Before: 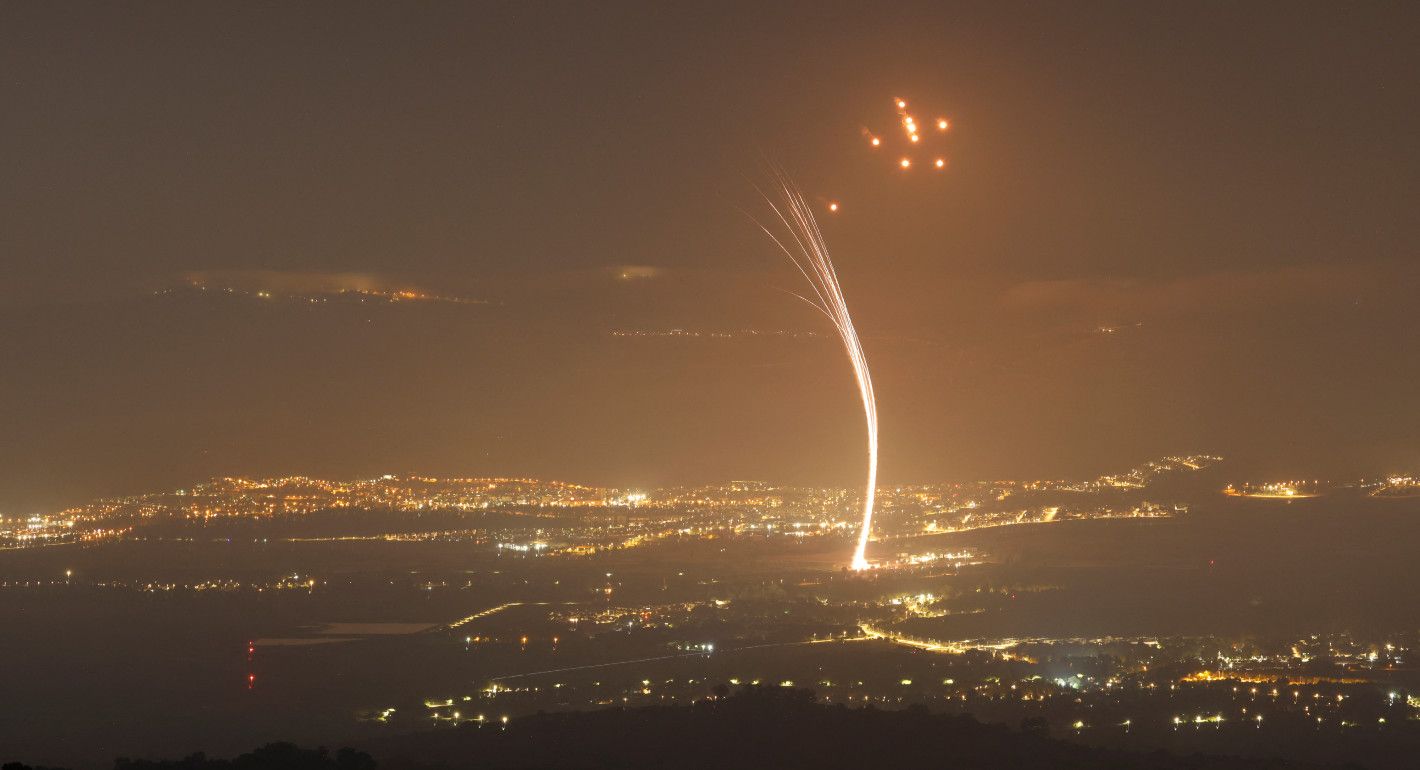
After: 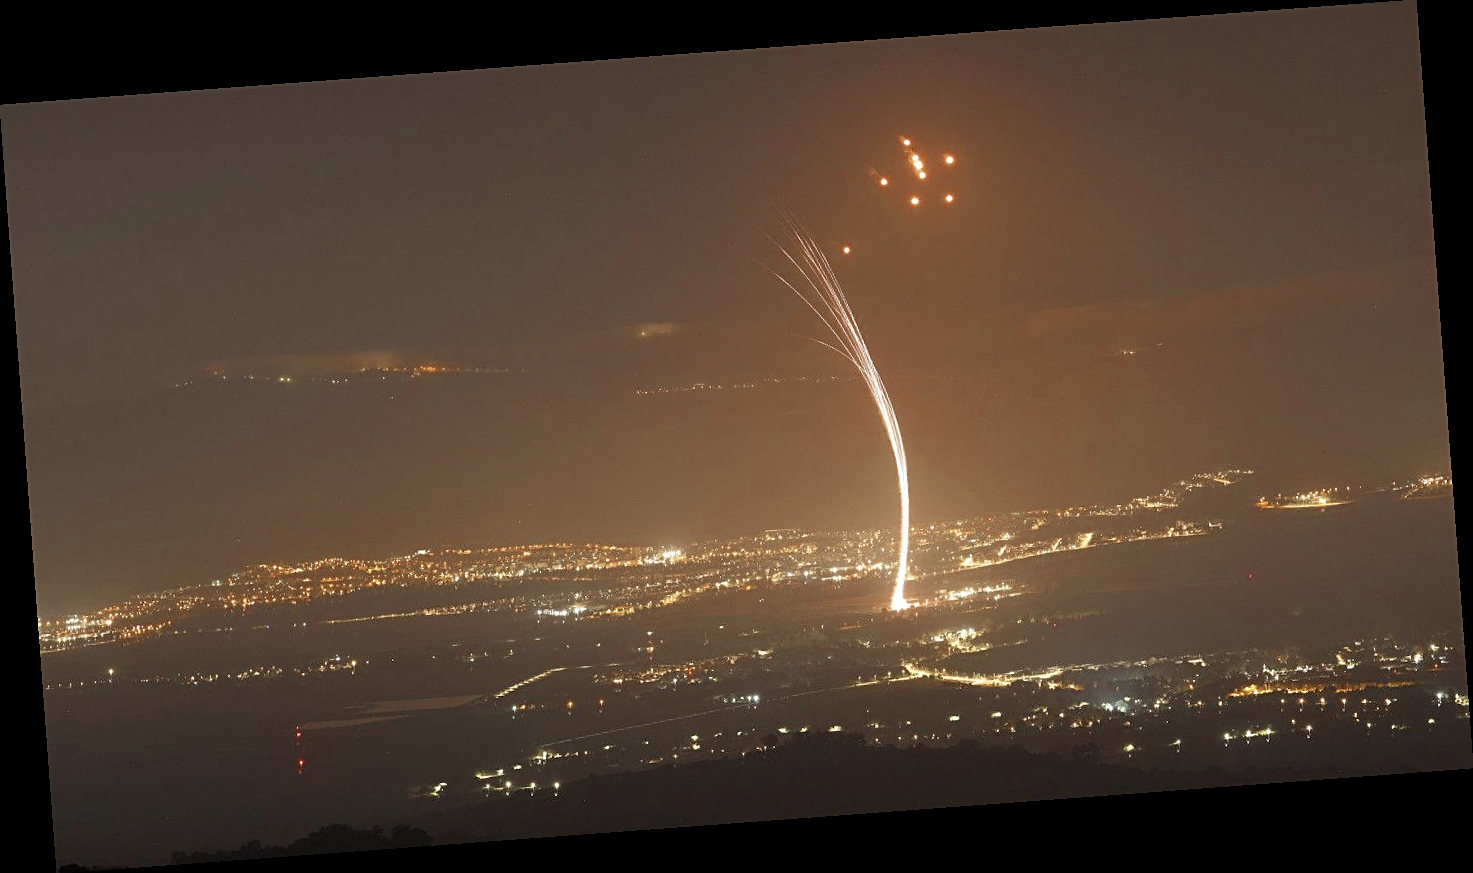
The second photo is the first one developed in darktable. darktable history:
color zones: curves: ch0 [(0, 0.5) (0.125, 0.4) (0.25, 0.5) (0.375, 0.4) (0.5, 0.4) (0.625, 0.35) (0.75, 0.35) (0.875, 0.5)]; ch1 [(0, 0.35) (0.125, 0.45) (0.25, 0.35) (0.375, 0.35) (0.5, 0.35) (0.625, 0.35) (0.75, 0.45) (0.875, 0.35)]; ch2 [(0, 0.6) (0.125, 0.5) (0.25, 0.5) (0.375, 0.6) (0.5, 0.6) (0.625, 0.5) (0.75, 0.5) (0.875, 0.5)]
rotate and perspective: rotation -4.25°, automatic cropping off
sharpen: on, module defaults
tone equalizer: on, module defaults
